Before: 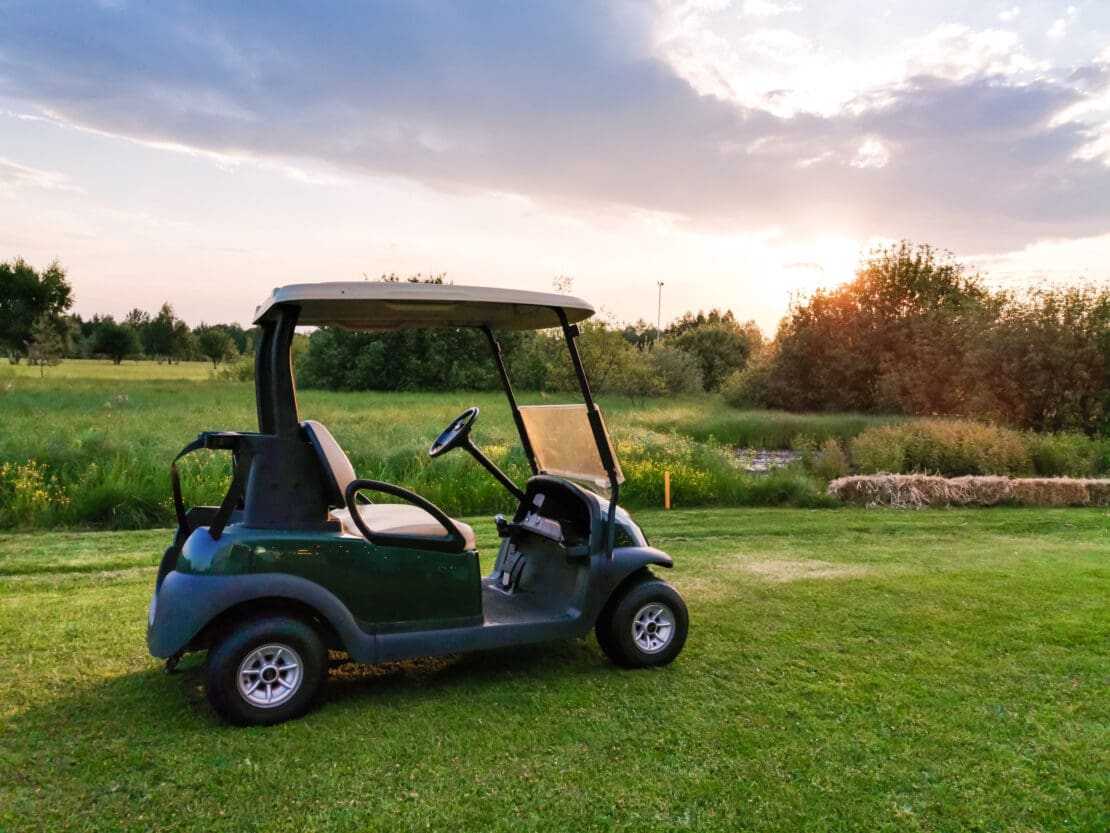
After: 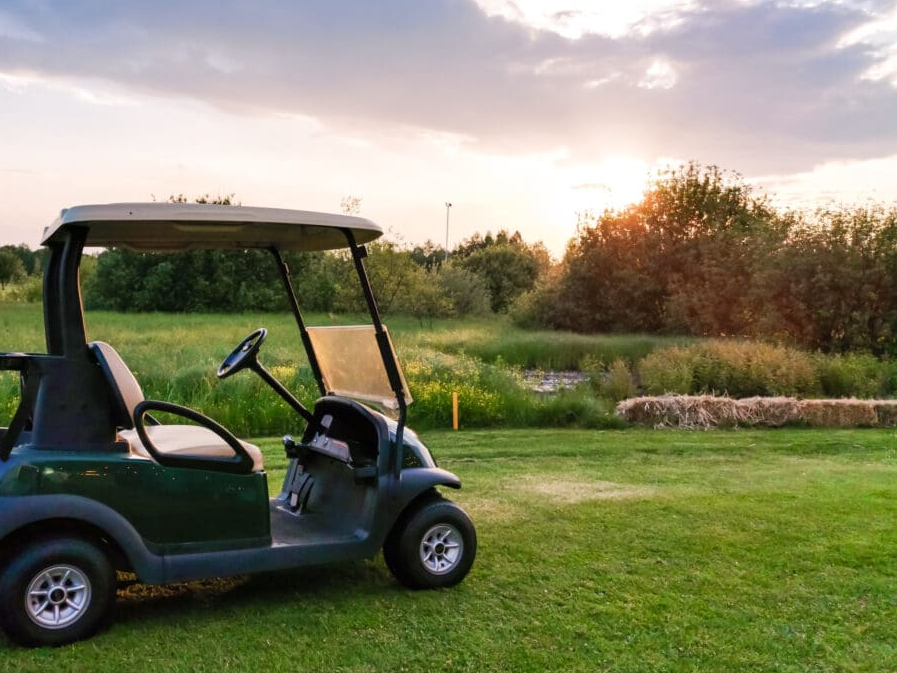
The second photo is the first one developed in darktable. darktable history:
crop: left 19.142%, top 9.563%, right 0%, bottom 9.632%
